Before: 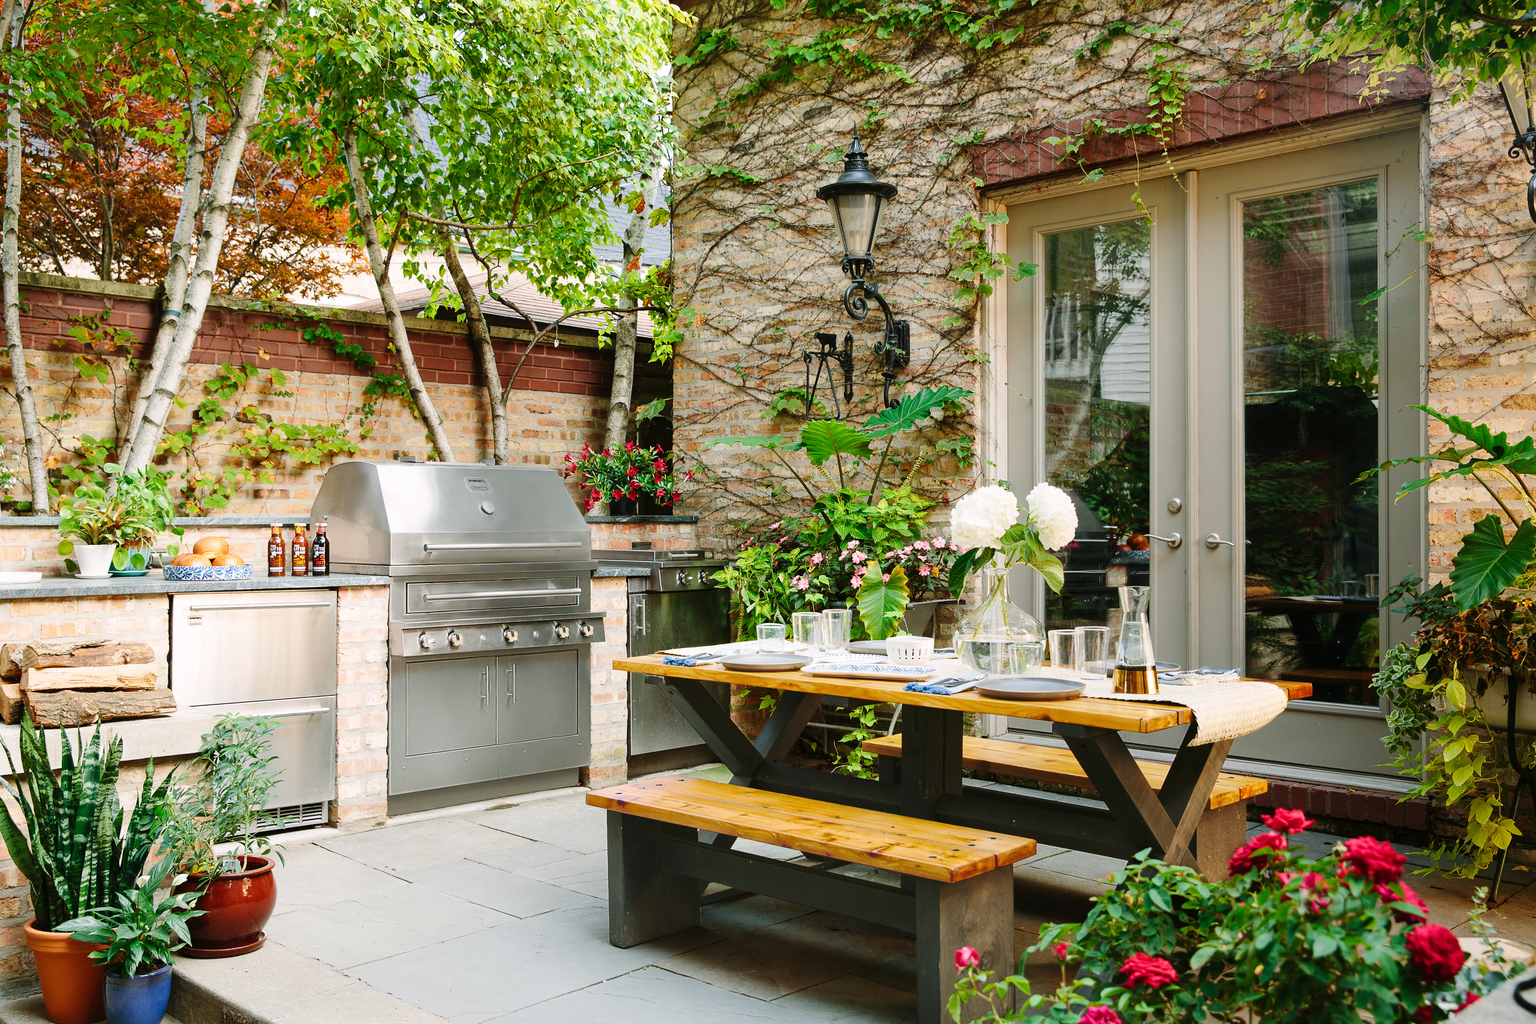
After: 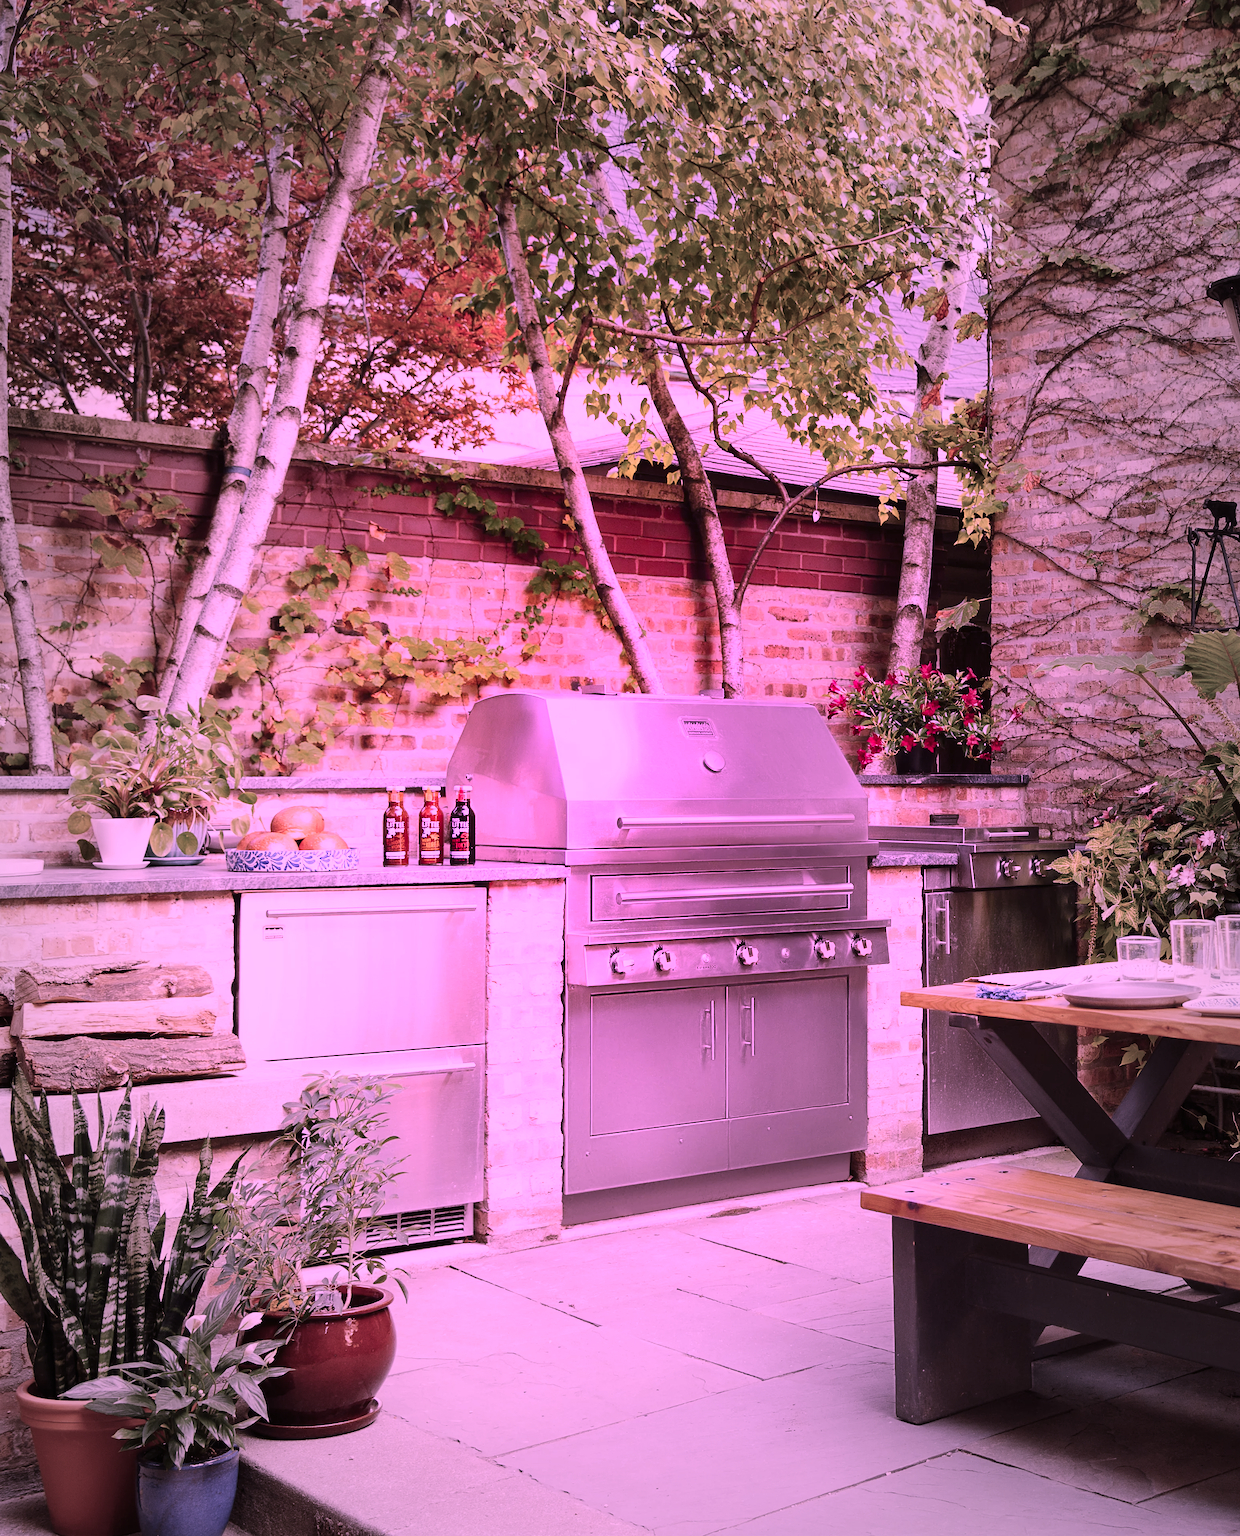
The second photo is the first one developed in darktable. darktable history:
crop: left 0.864%, right 45.361%, bottom 0.084%
vignetting: fall-off start 15.99%, fall-off radius 99.41%, width/height ratio 0.712
color calibration: illuminant custom, x 0.262, y 0.521, temperature 7008.17 K
